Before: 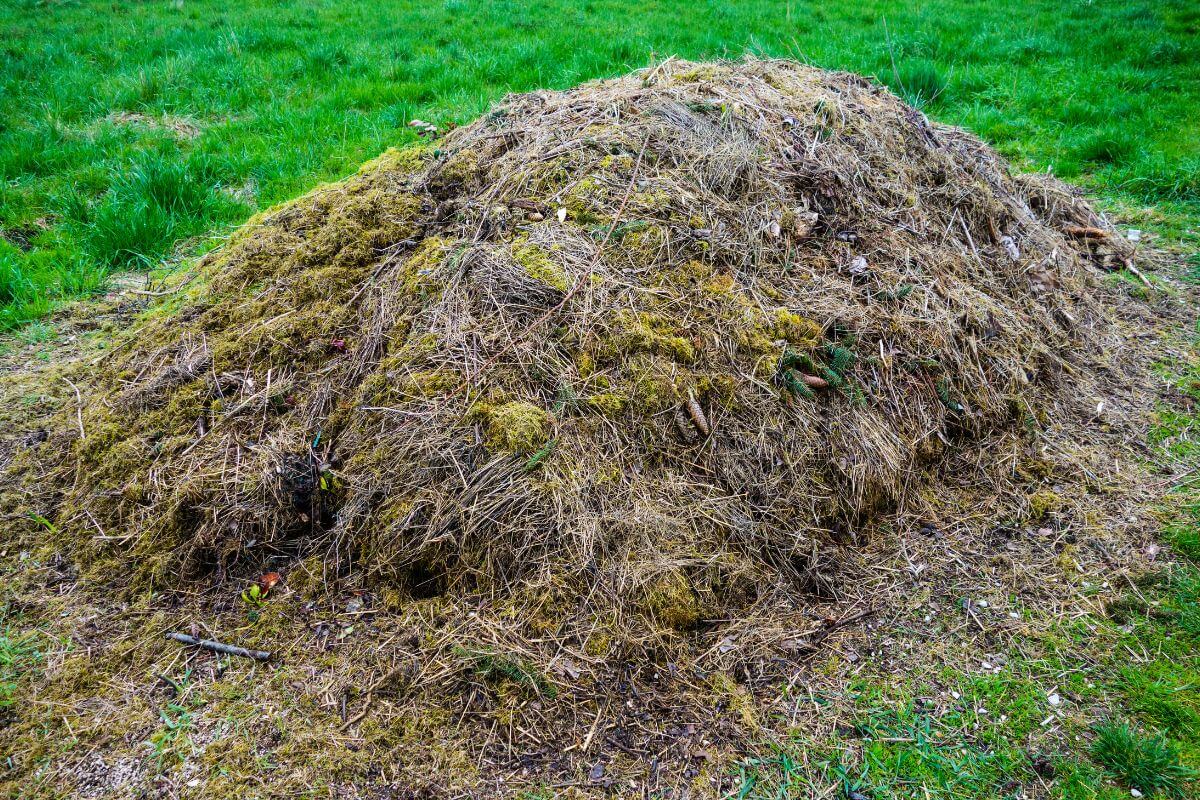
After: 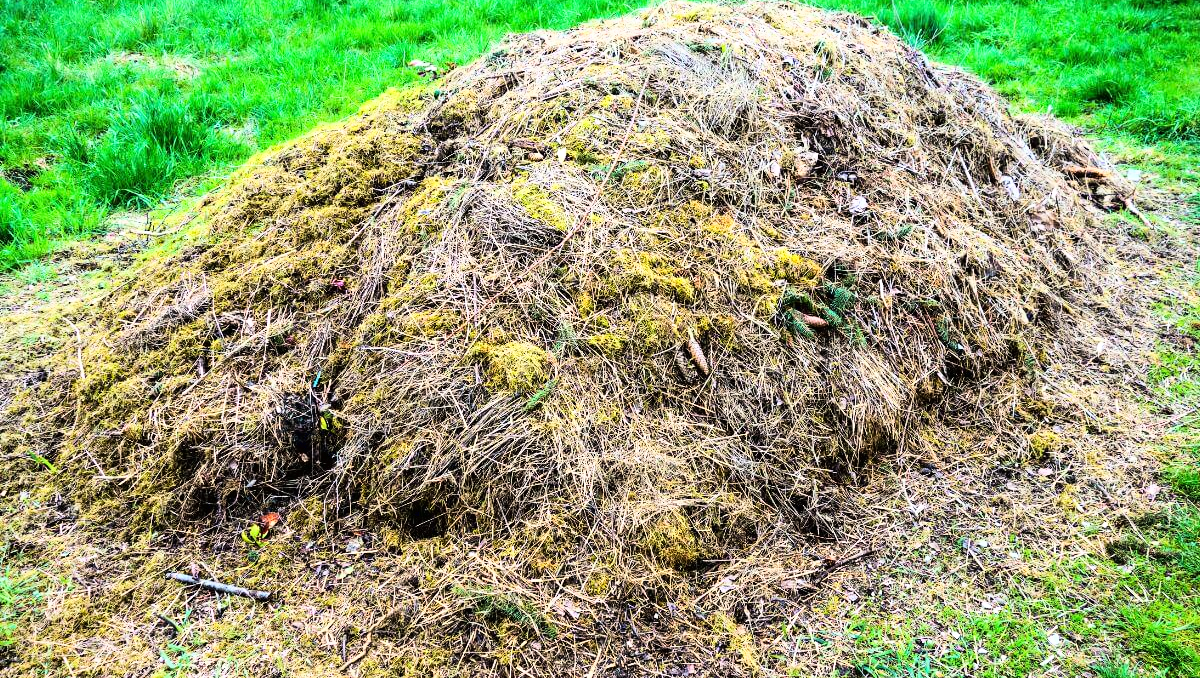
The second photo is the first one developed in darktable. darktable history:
base curve: curves: ch0 [(0, 0) (0.007, 0.004) (0.027, 0.03) (0.046, 0.07) (0.207, 0.54) (0.442, 0.872) (0.673, 0.972) (1, 1)]
crop: top 7.595%, bottom 7.571%
